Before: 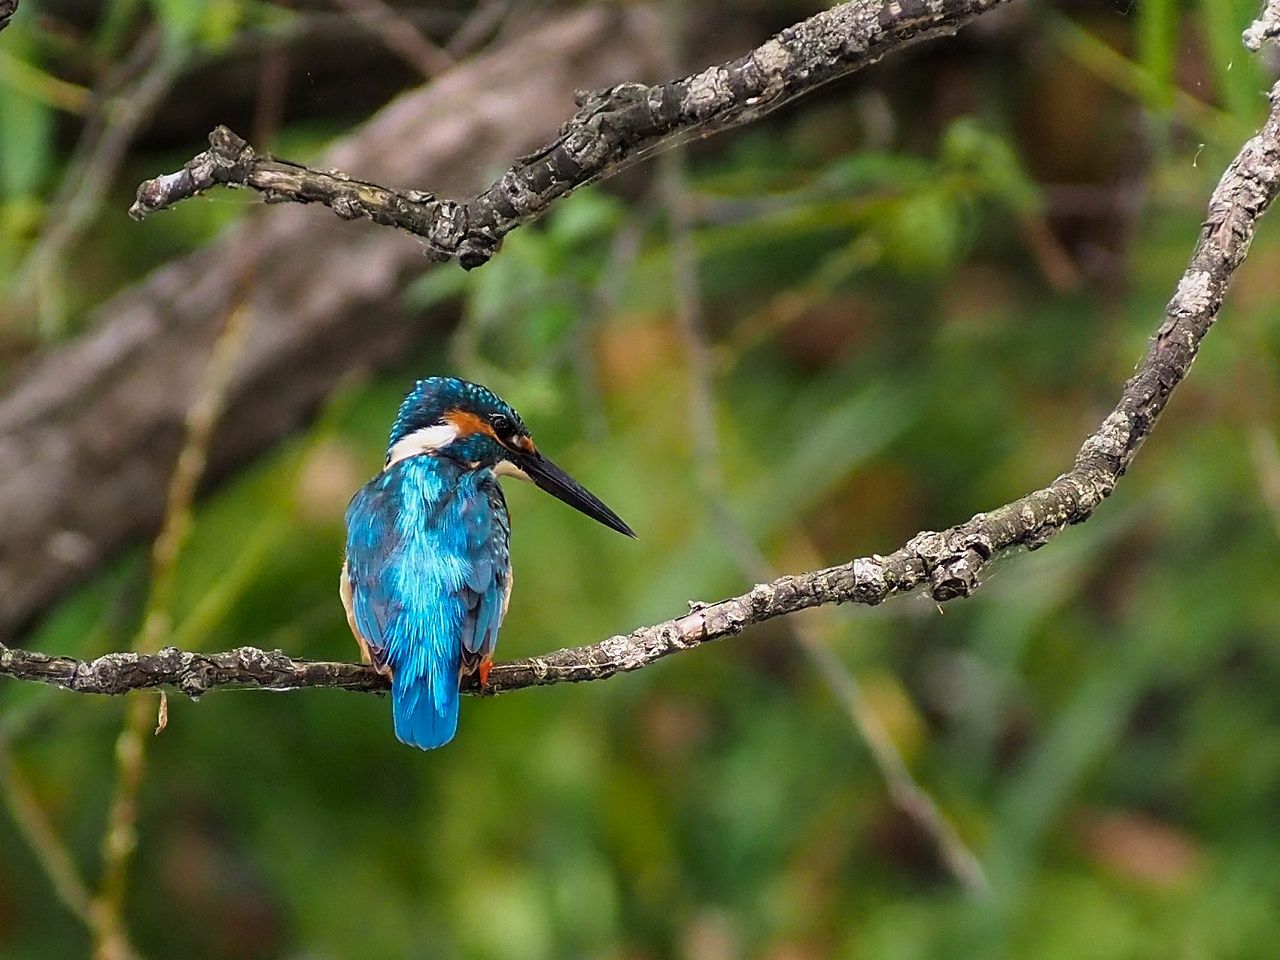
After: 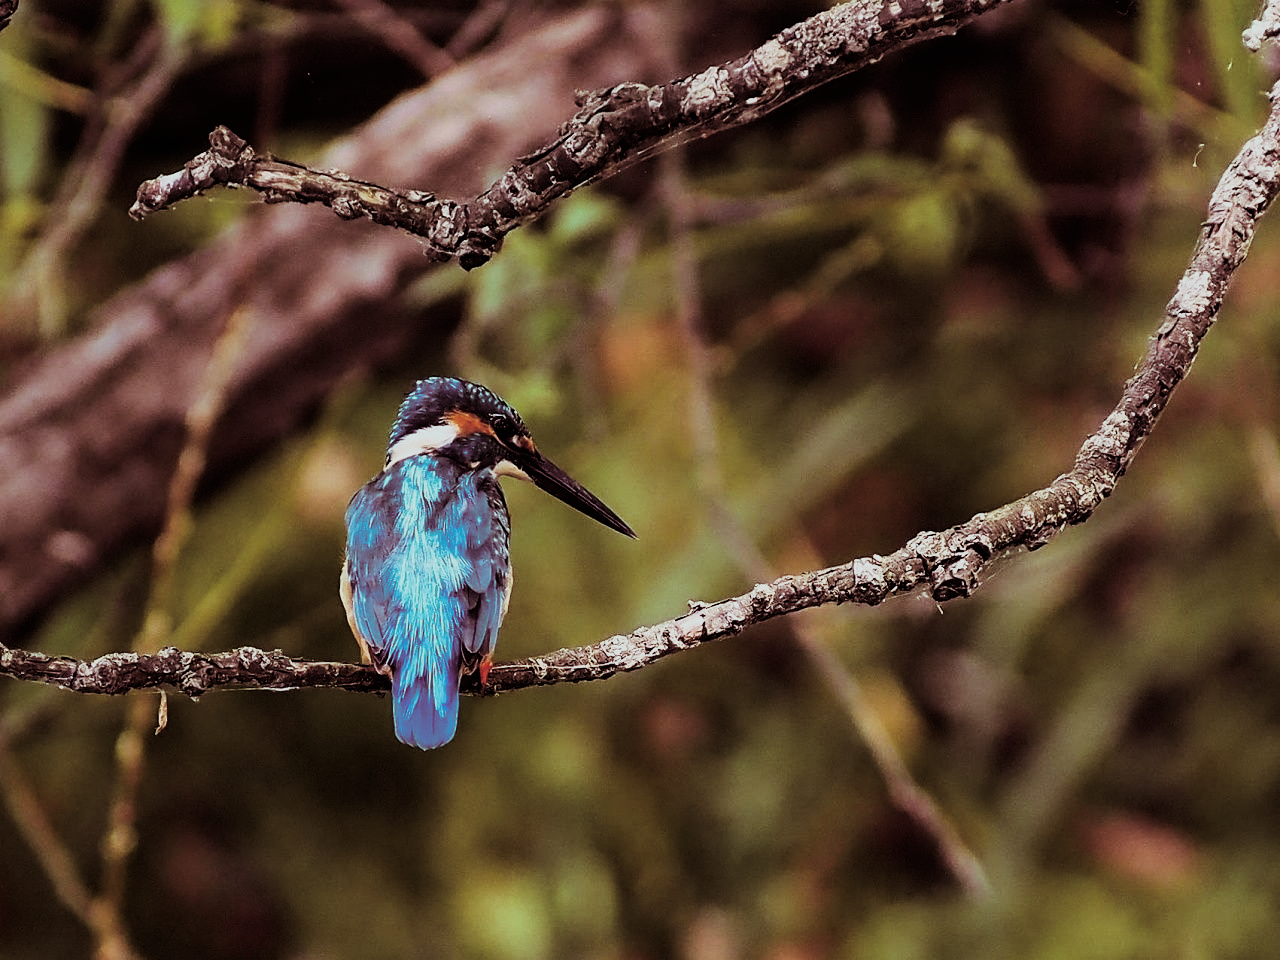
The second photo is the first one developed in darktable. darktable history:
split-toning: highlights › hue 180°
sigmoid: contrast 1.69, skew -0.23, preserve hue 0%, red attenuation 0.1, red rotation 0.035, green attenuation 0.1, green rotation -0.017, blue attenuation 0.15, blue rotation -0.052, base primaries Rec2020
